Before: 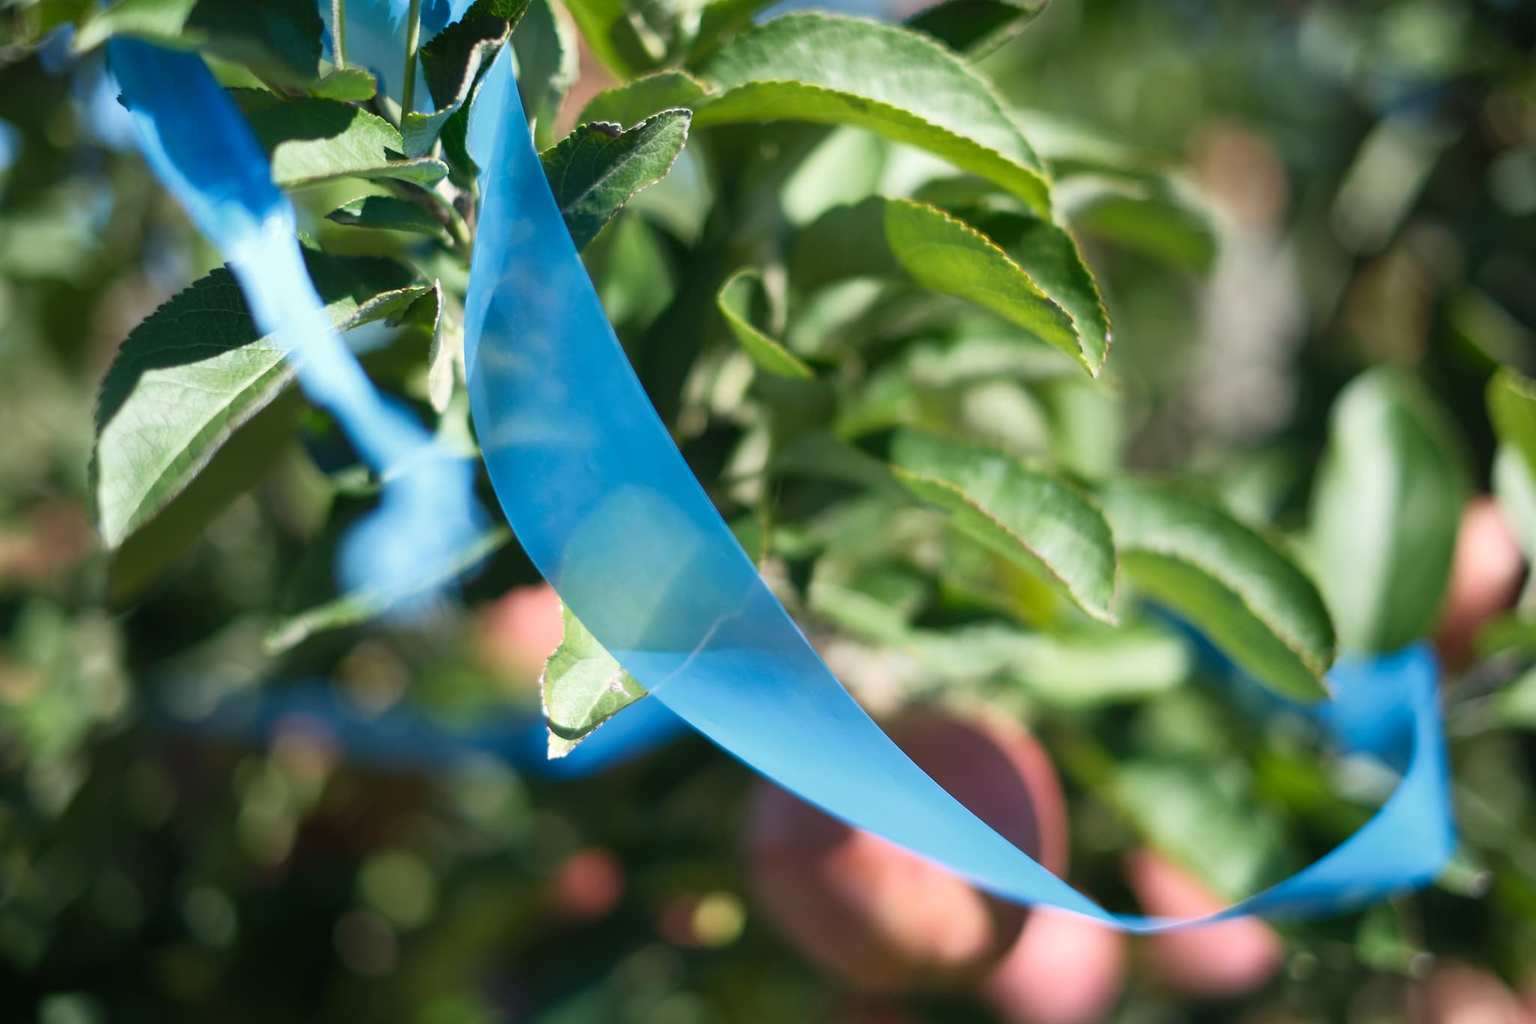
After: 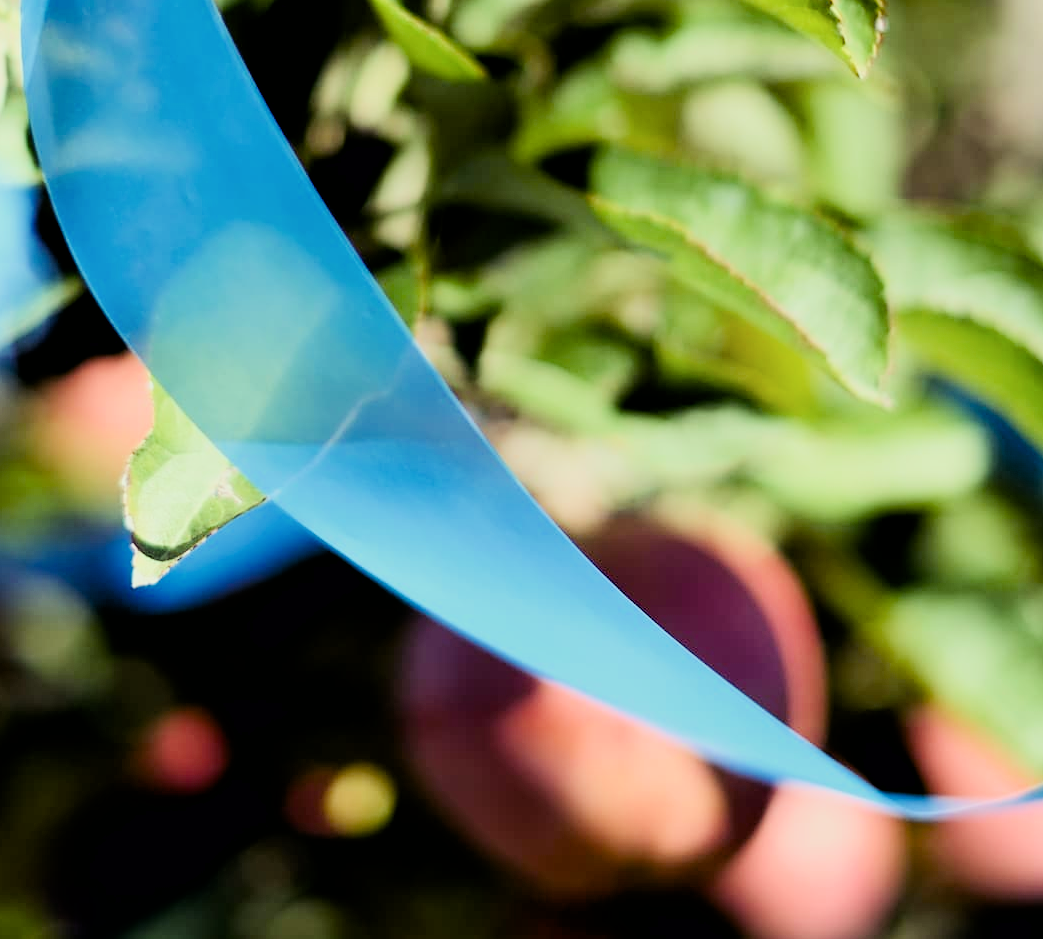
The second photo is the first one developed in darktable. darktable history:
crop and rotate: left 29.237%, top 31.152%, right 19.807%
tone equalizer: -8 EV -0.75 EV, -7 EV -0.7 EV, -6 EV -0.6 EV, -5 EV -0.4 EV, -3 EV 0.4 EV, -2 EV 0.6 EV, -1 EV 0.7 EV, +0 EV 0.75 EV, edges refinement/feathering 500, mask exposure compensation -1.57 EV, preserve details no
exposure: exposure 0.178 EV, compensate exposure bias true, compensate highlight preservation false
shadows and highlights: shadows 0, highlights 40
sharpen: amount 0.2
color balance rgb: shadows lift › luminance -21.66%, shadows lift › chroma 8.98%, shadows lift › hue 283.37°, power › chroma 1.05%, power › hue 25.59°, highlights gain › luminance 6.08%, highlights gain › chroma 2.55%, highlights gain › hue 90°, global offset › luminance -0.87%, perceptual saturation grading › global saturation 25%, perceptual saturation grading › highlights -28.39%, perceptual saturation grading › shadows 33.98%
filmic rgb: black relative exposure -6.15 EV, white relative exposure 6.96 EV, hardness 2.23, color science v6 (2022)
